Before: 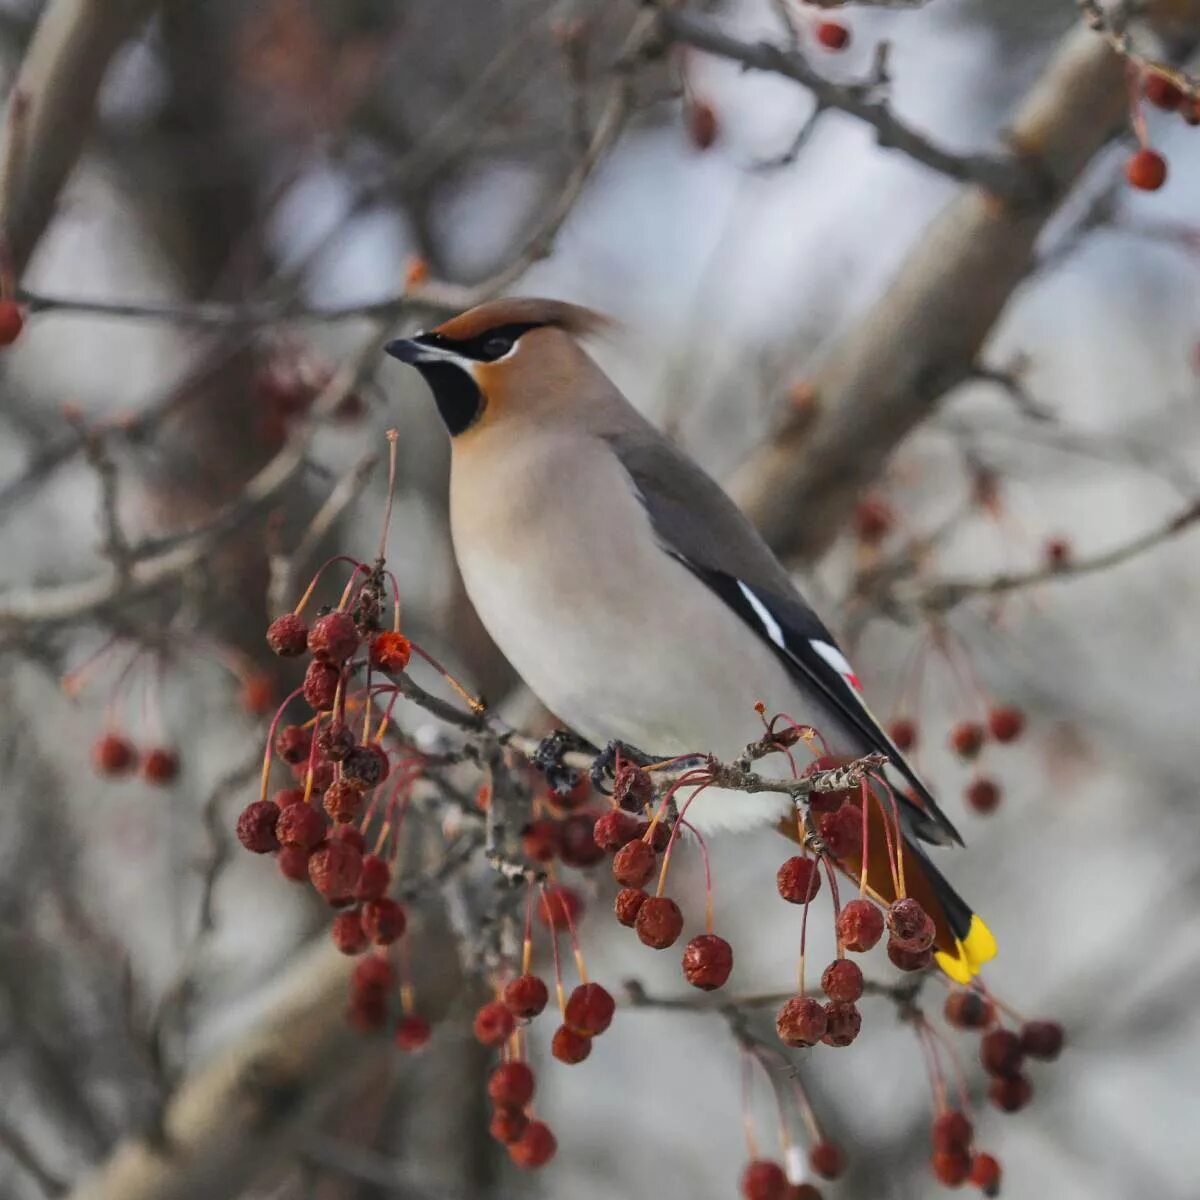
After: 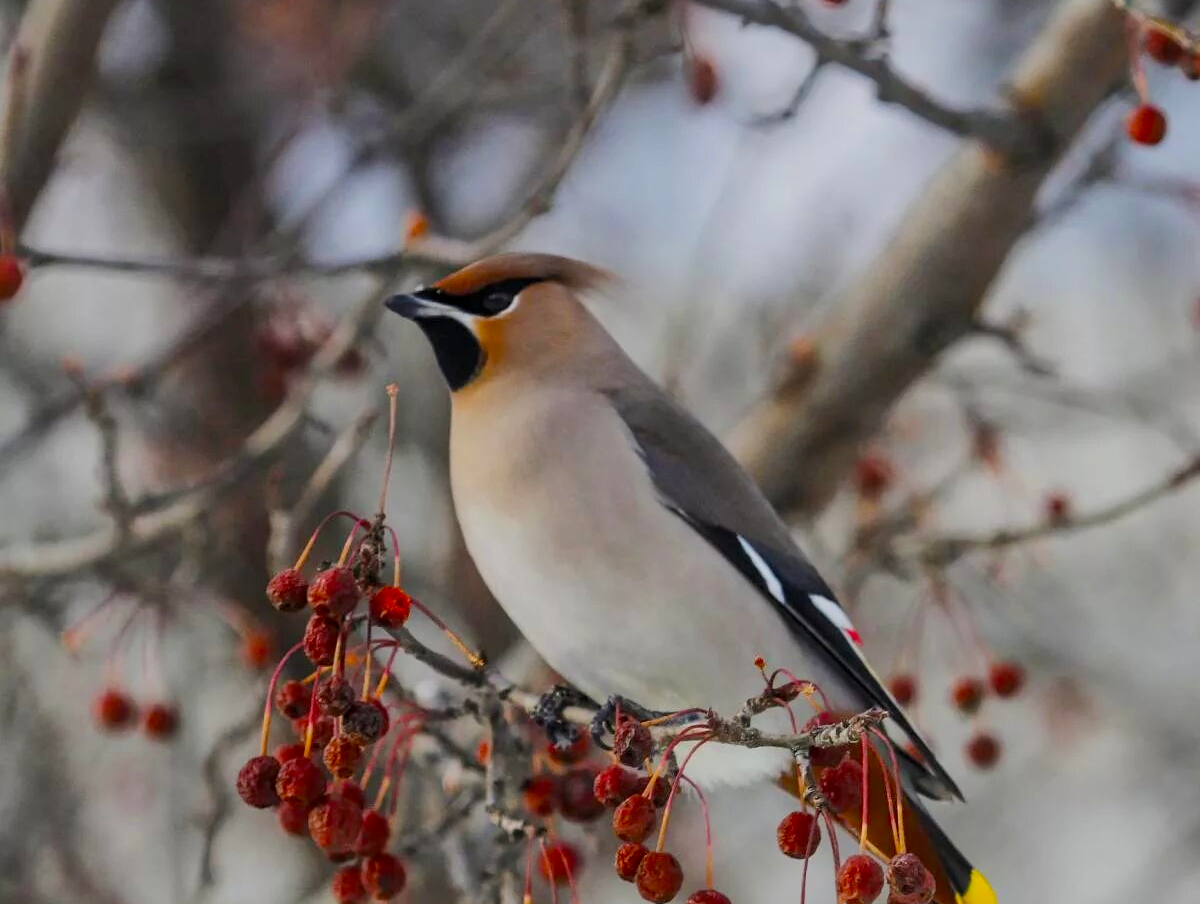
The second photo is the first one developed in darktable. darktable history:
crop: top 3.768%, bottom 20.845%
filmic rgb: black relative exposure -16 EV, white relative exposure 4.04 EV, target black luminance 0%, hardness 7.64, latitude 73.19%, contrast 0.908, highlights saturation mix 10.52%, shadows ↔ highlights balance -0.374%, color science v4 (2020)
local contrast: mode bilateral grid, contrast 21, coarseness 50, detail 120%, midtone range 0.2
